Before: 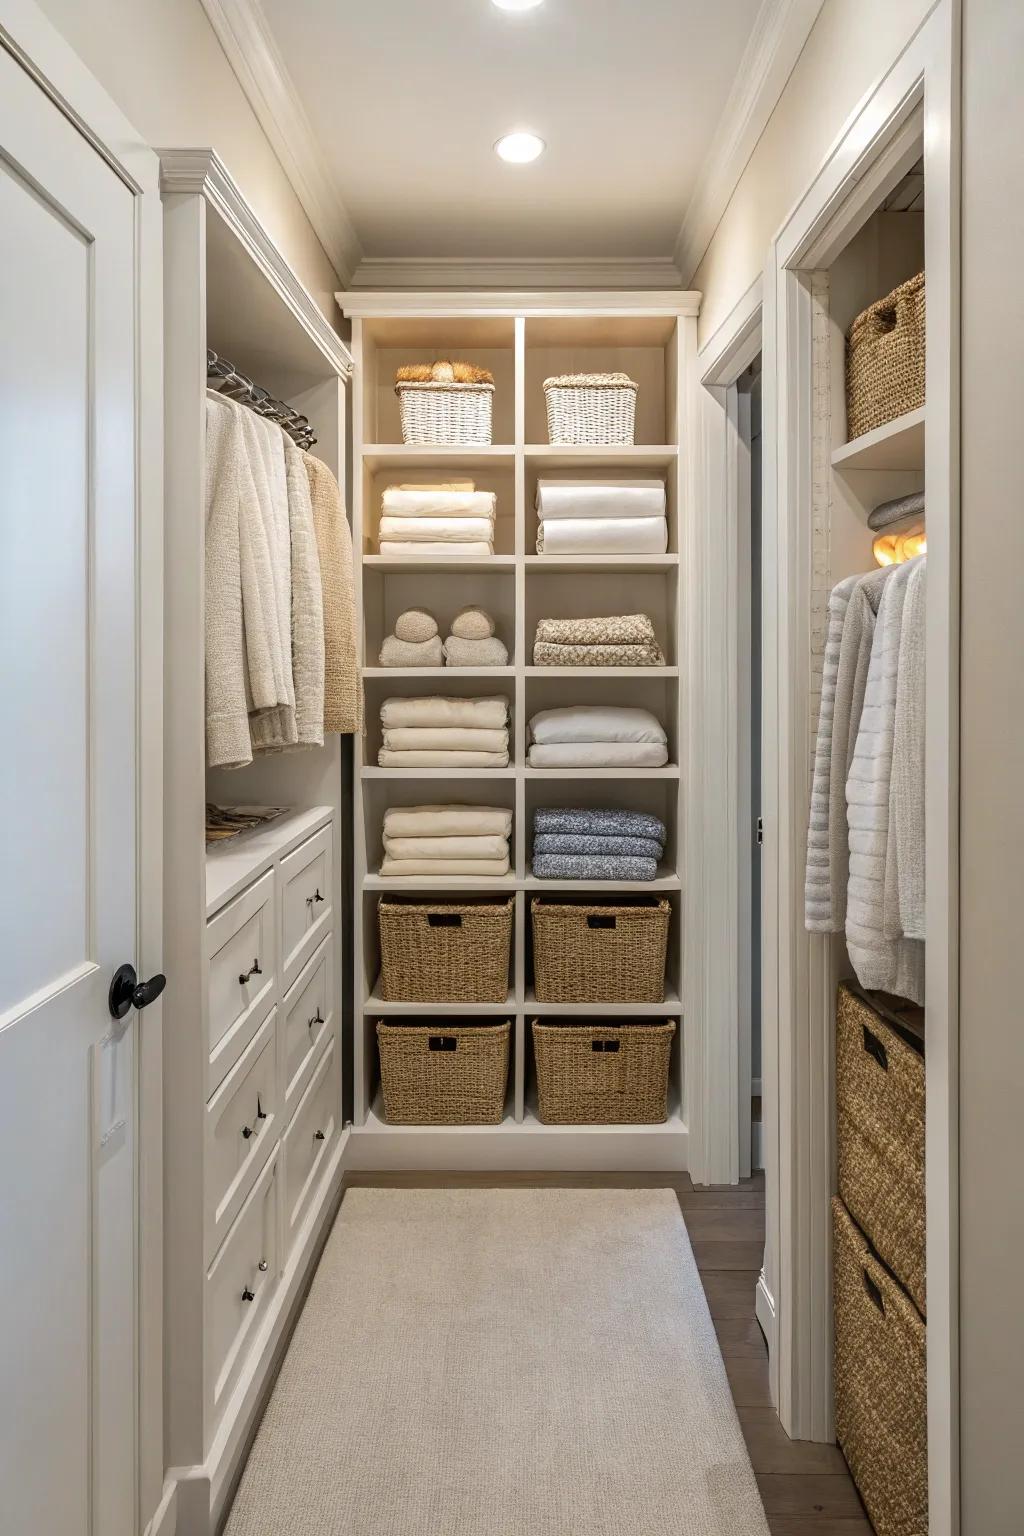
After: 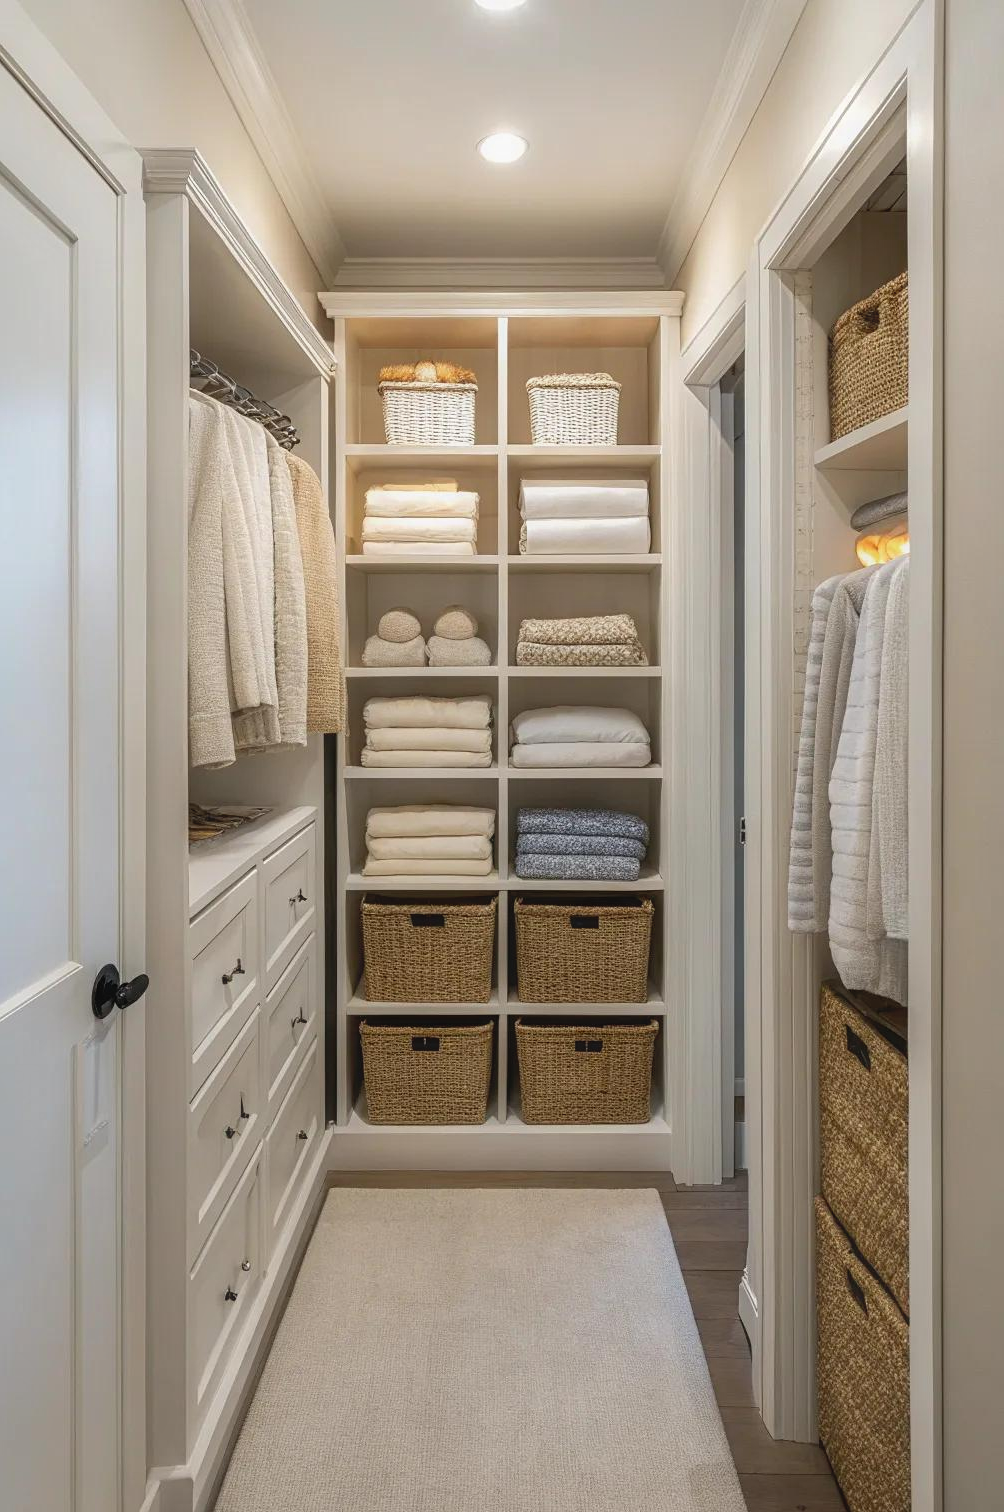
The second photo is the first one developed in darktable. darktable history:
crop: left 1.666%, right 0.279%, bottom 1.513%
contrast equalizer: octaves 7, y [[0.5, 0.5, 0.544, 0.569, 0.5, 0.5], [0.5 ×6], [0.5 ×6], [0 ×6], [0 ×6]], mix -0.999
shadows and highlights: shadows 25.66, highlights -25.04, highlights color adjustment 0.687%
